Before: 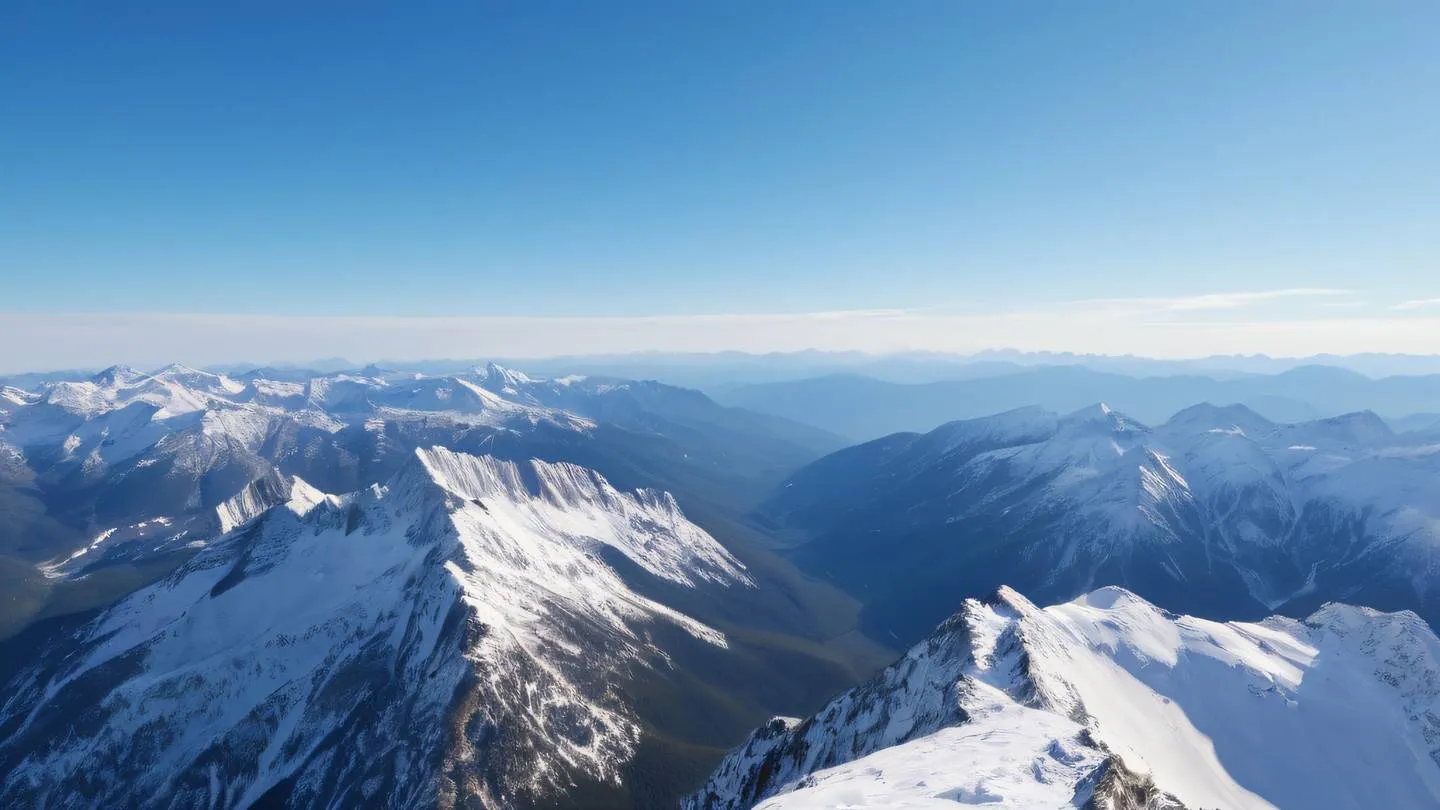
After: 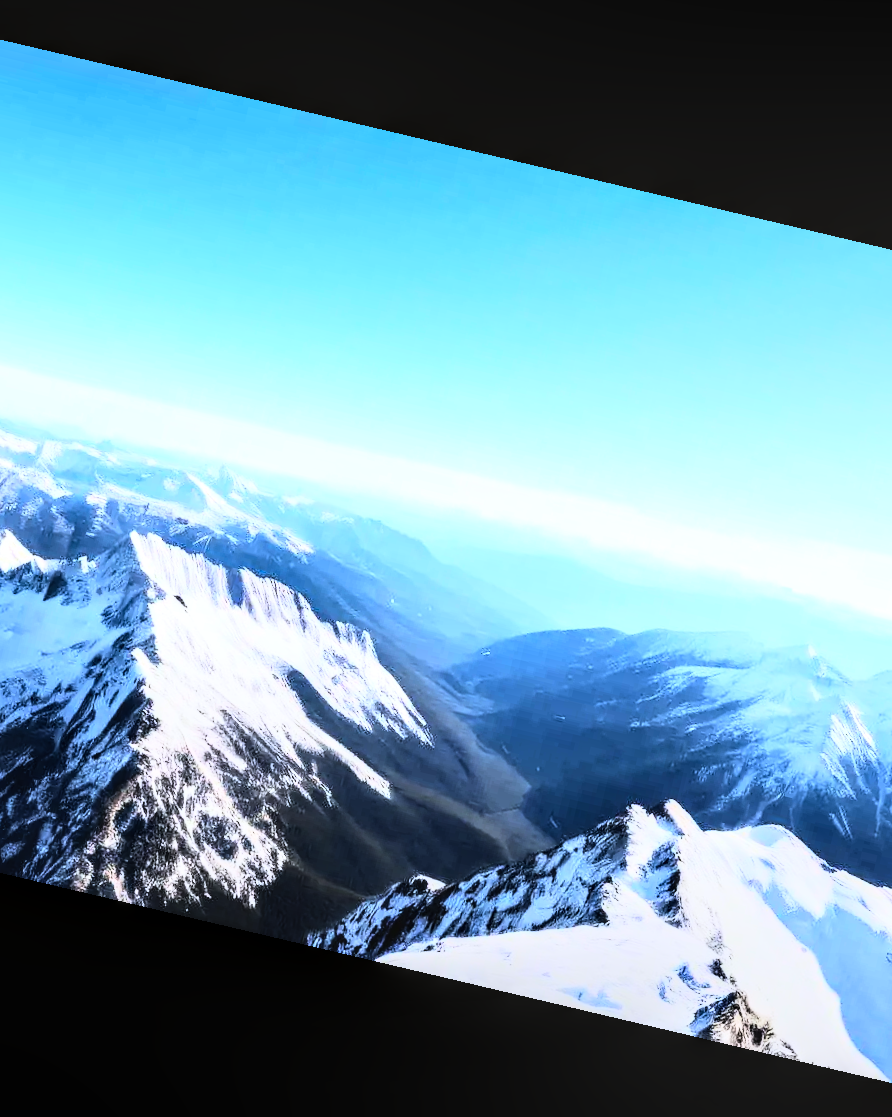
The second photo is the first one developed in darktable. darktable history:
white balance: red 0.98, blue 1.034
rotate and perspective: rotation 13.27°, automatic cropping off
crop and rotate: left 22.516%, right 21.234%
tone equalizer: -8 EV -0.75 EV, -7 EV -0.7 EV, -6 EV -0.6 EV, -5 EV -0.4 EV, -3 EV 0.4 EV, -2 EV 0.6 EV, -1 EV 0.7 EV, +0 EV 0.75 EV, edges refinement/feathering 500, mask exposure compensation -1.57 EV, preserve details no
contrast equalizer: octaves 7, y [[0.6 ×6], [0.55 ×6], [0 ×6], [0 ×6], [0 ×6]], mix 0.35
rgb curve: curves: ch0 [(0, 0) (0.21, 0.15) (0.24, 0.21) (0.5, 0.75) (0.75, 0.96) (0.89, 0.99) (1, 1)]; ch1 [(0, 0.02) (0.21, 0.13) (0.25, 0.2) (0.5, 0.67) (0.75, 0.9) (0.89, 0.97) (1, 1)]; ch2 [(0, 0.02) (0.21, 0.13) (0.25, 0.2) (0.5, 0.67) (0.75, 0.9) (0.89, 0.97) (1, 1)], compensate middle gray true
local contrast: on, module defaults
